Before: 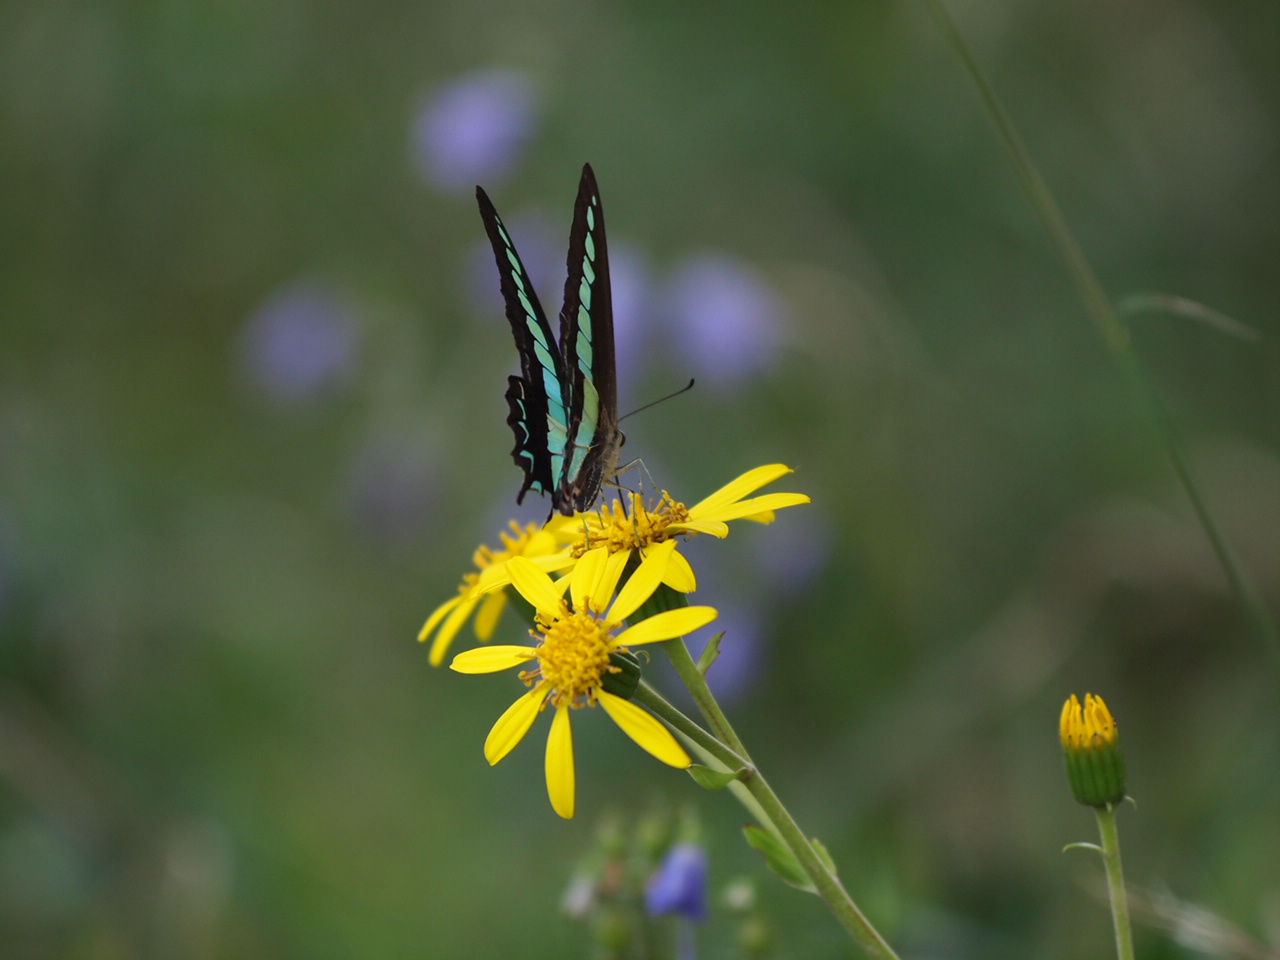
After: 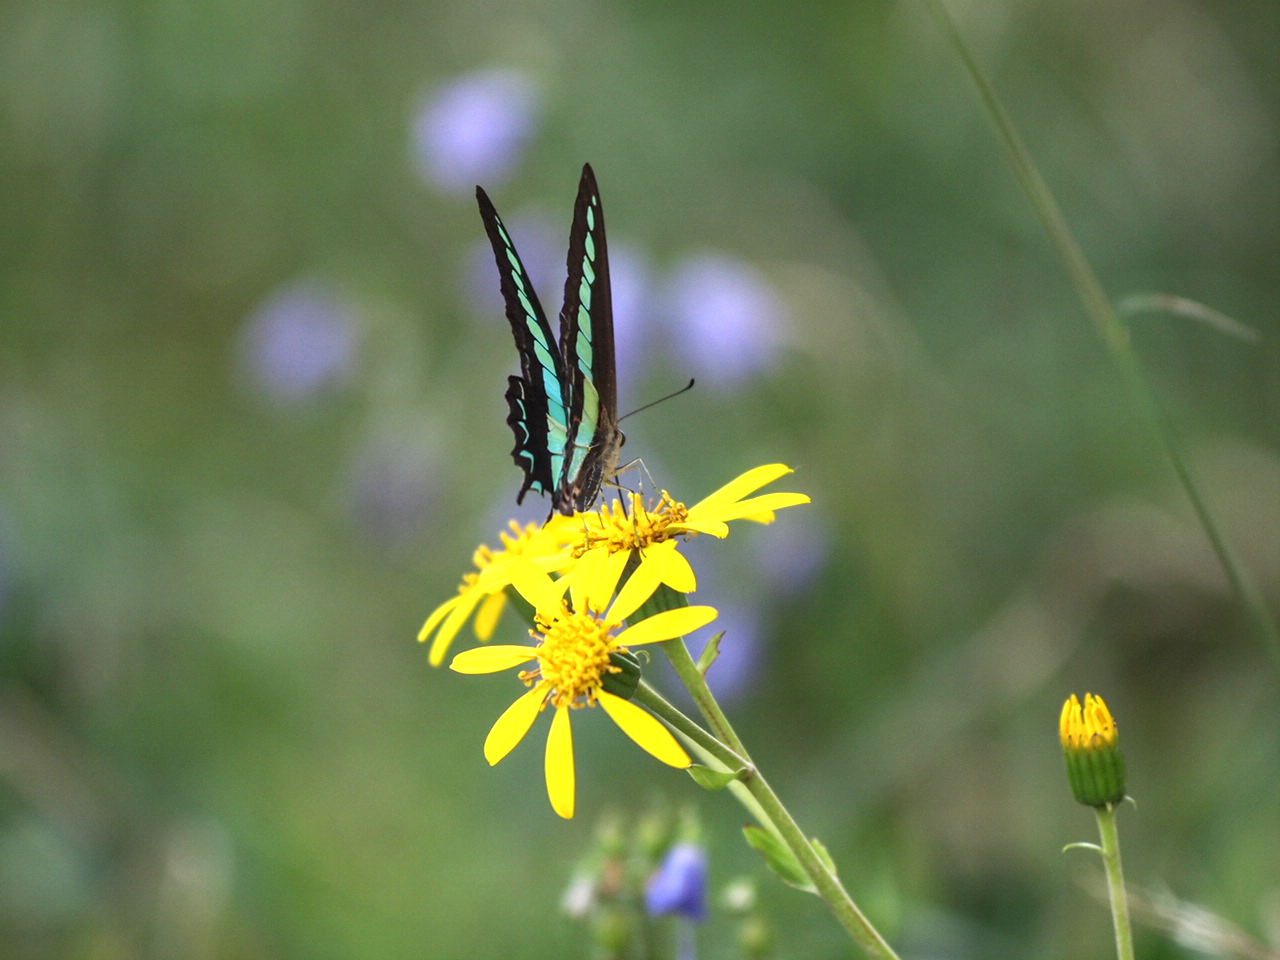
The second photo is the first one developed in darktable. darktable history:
exposure: exposure 0.915 EV, compensate highlight preservation false
local contrast: on, module defaults
